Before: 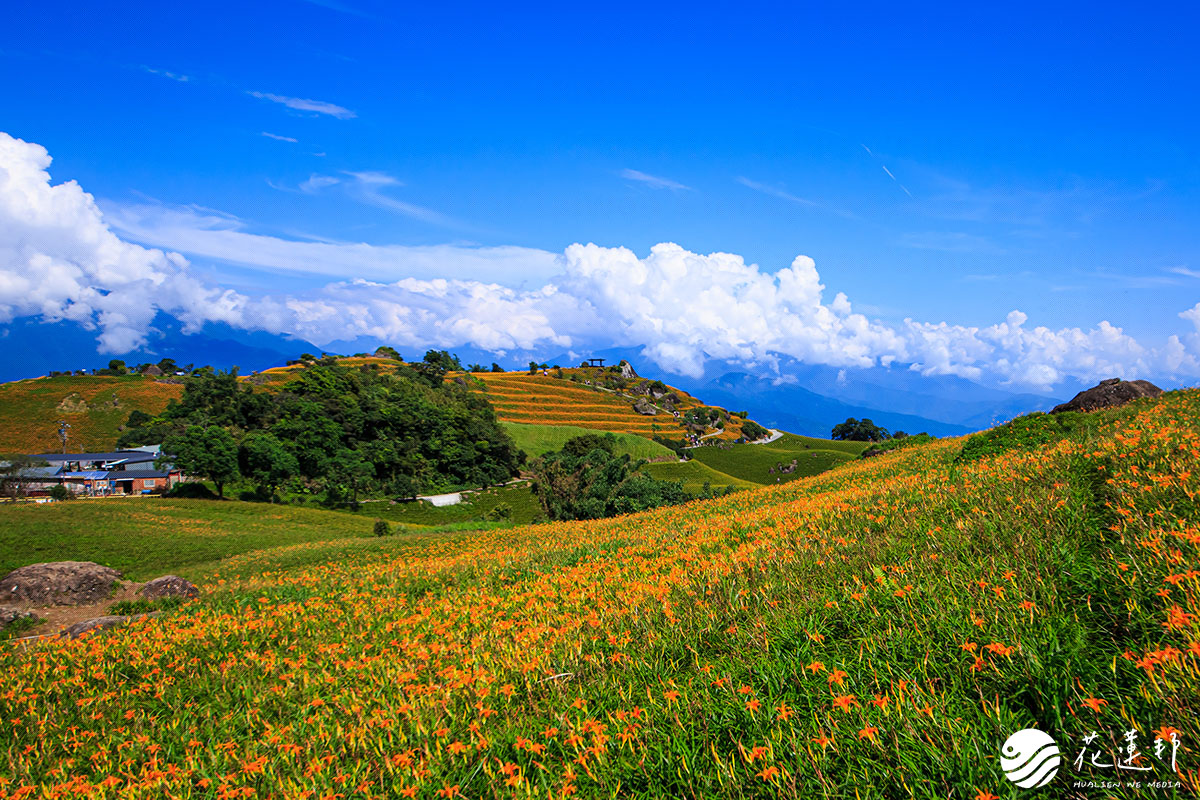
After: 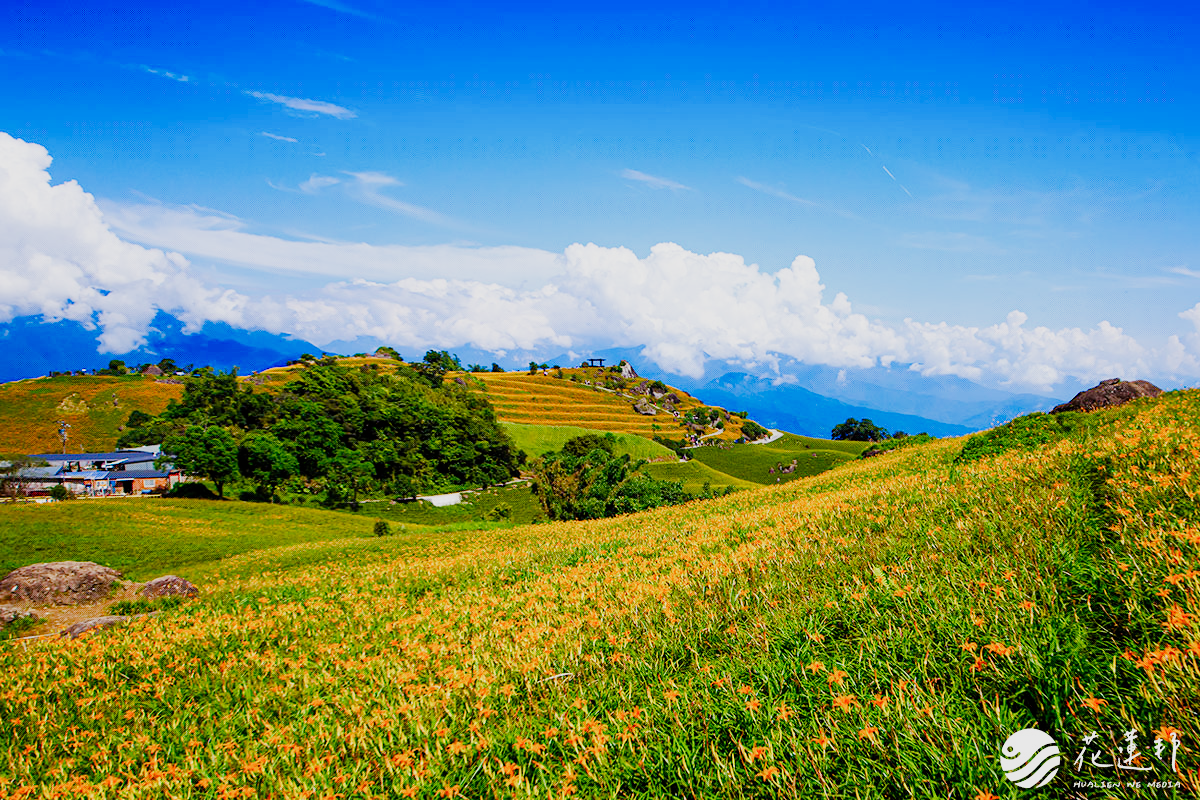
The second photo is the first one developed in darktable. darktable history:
exposure: black level correction 0, exposure 0.894 EV, compensate highlight preservation false
filmic rgb: black relative exposure -8.54 EV, white relative exposure 5.57 EV, hardness 3.37, contrast 1.017, preserve chrominance no, color science v3 (2019), use custom middle-gray values true, enable highlight reconstruction true
color balance rgb: power › chroma 0.313%, power › hue 23.44°, white fulcrum 0.983 EV, perceptual saturation grading › global saturation 27.814%, perceptual saturation grading › highlights -25.165%, perceptual saturation grading › mid-tones 25.381%, perceptual saturation grading › shadows 49.935%
